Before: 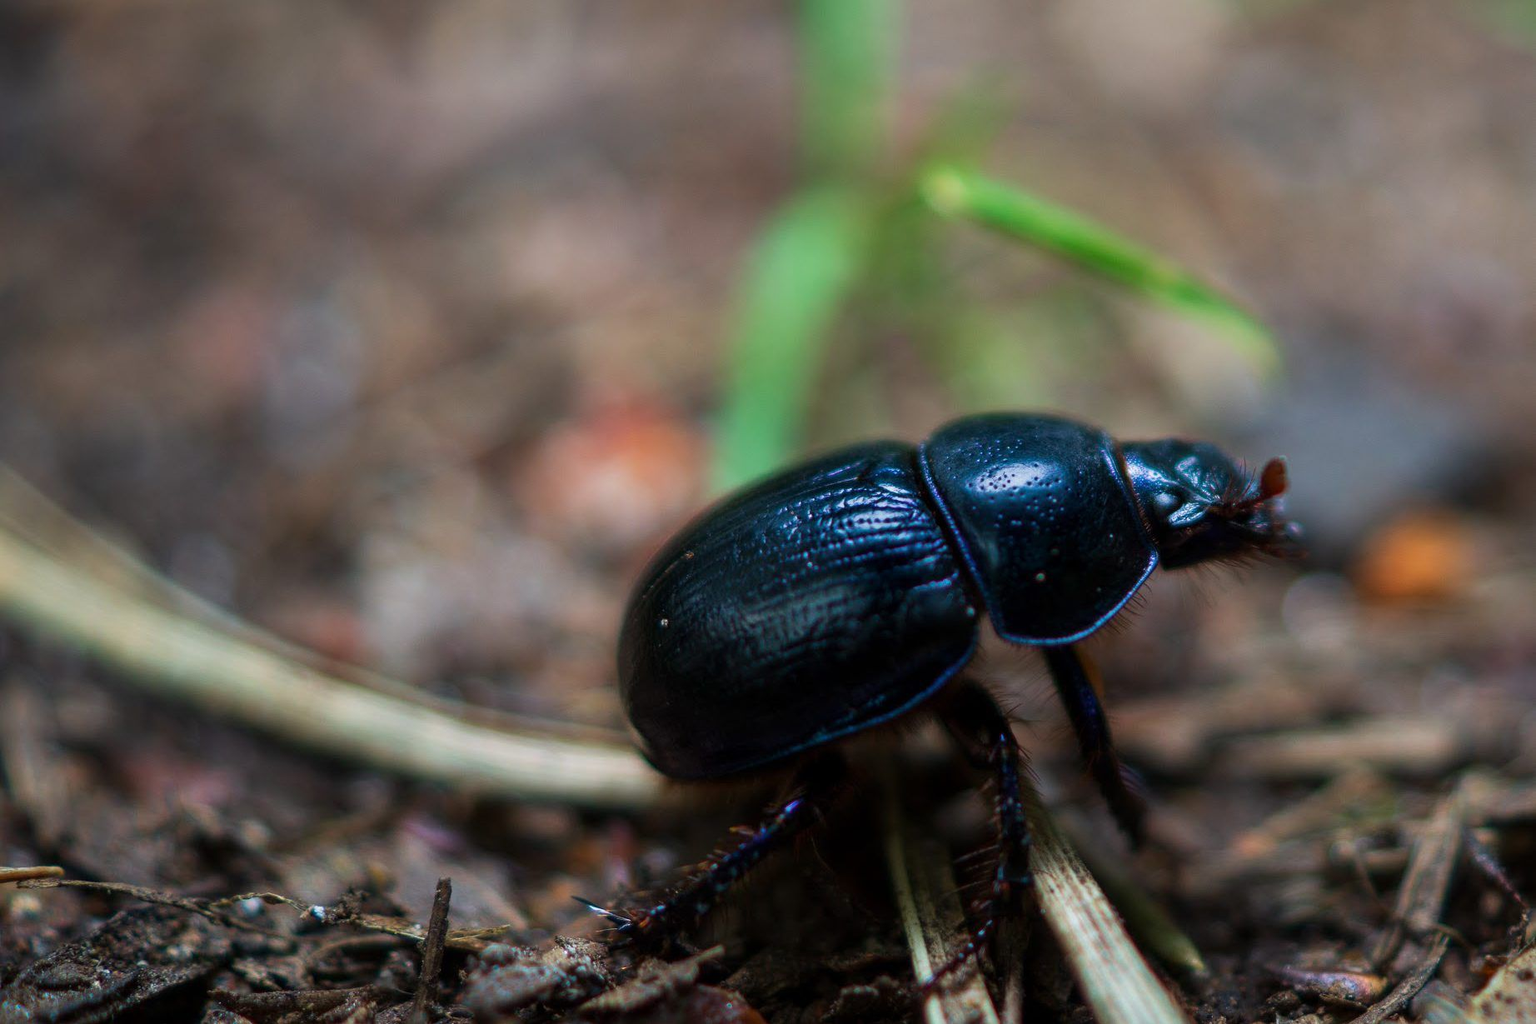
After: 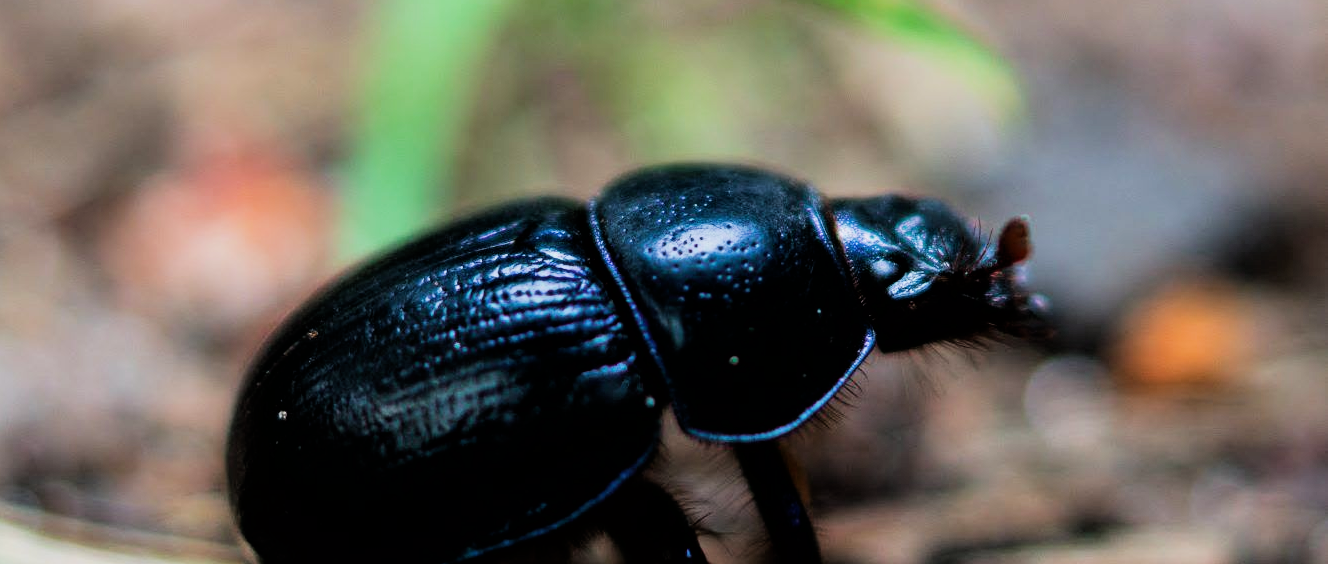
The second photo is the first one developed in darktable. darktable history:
crop and rotate: left 27.938%, top 27.046%, bottom 27.046%
exposure: exposure 0.6 EV, compensate highlight preservation false
filmic rgb: black relative exposure -5 EV, hardness 2.88, contrast 1.3, highlights saturation mix -10%
